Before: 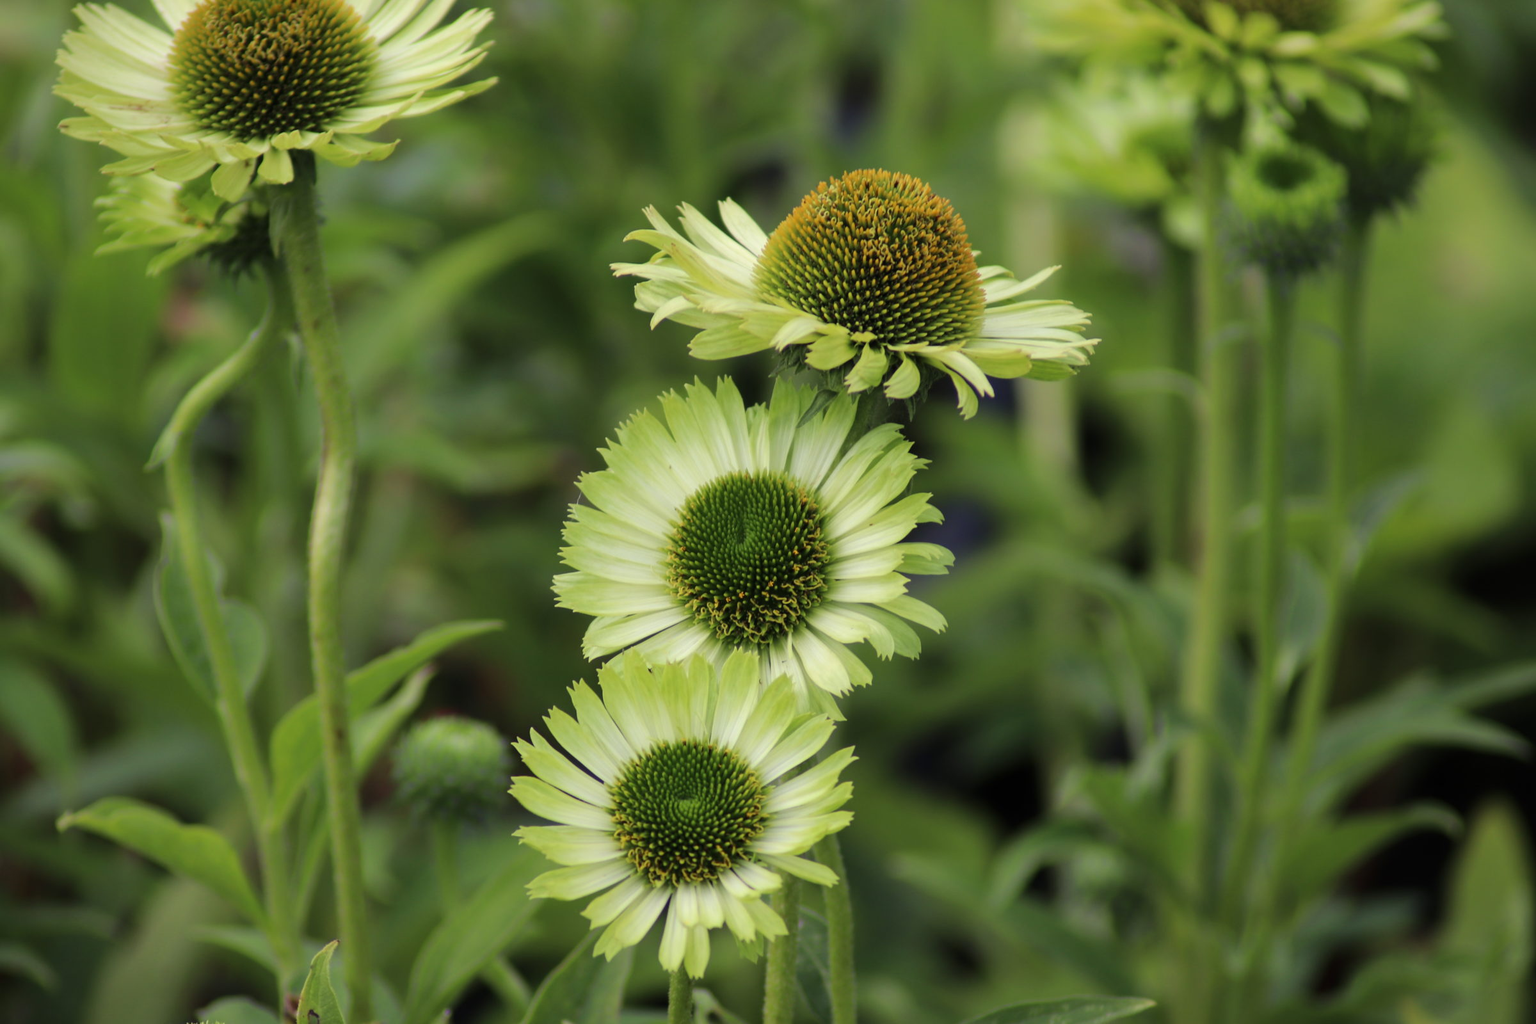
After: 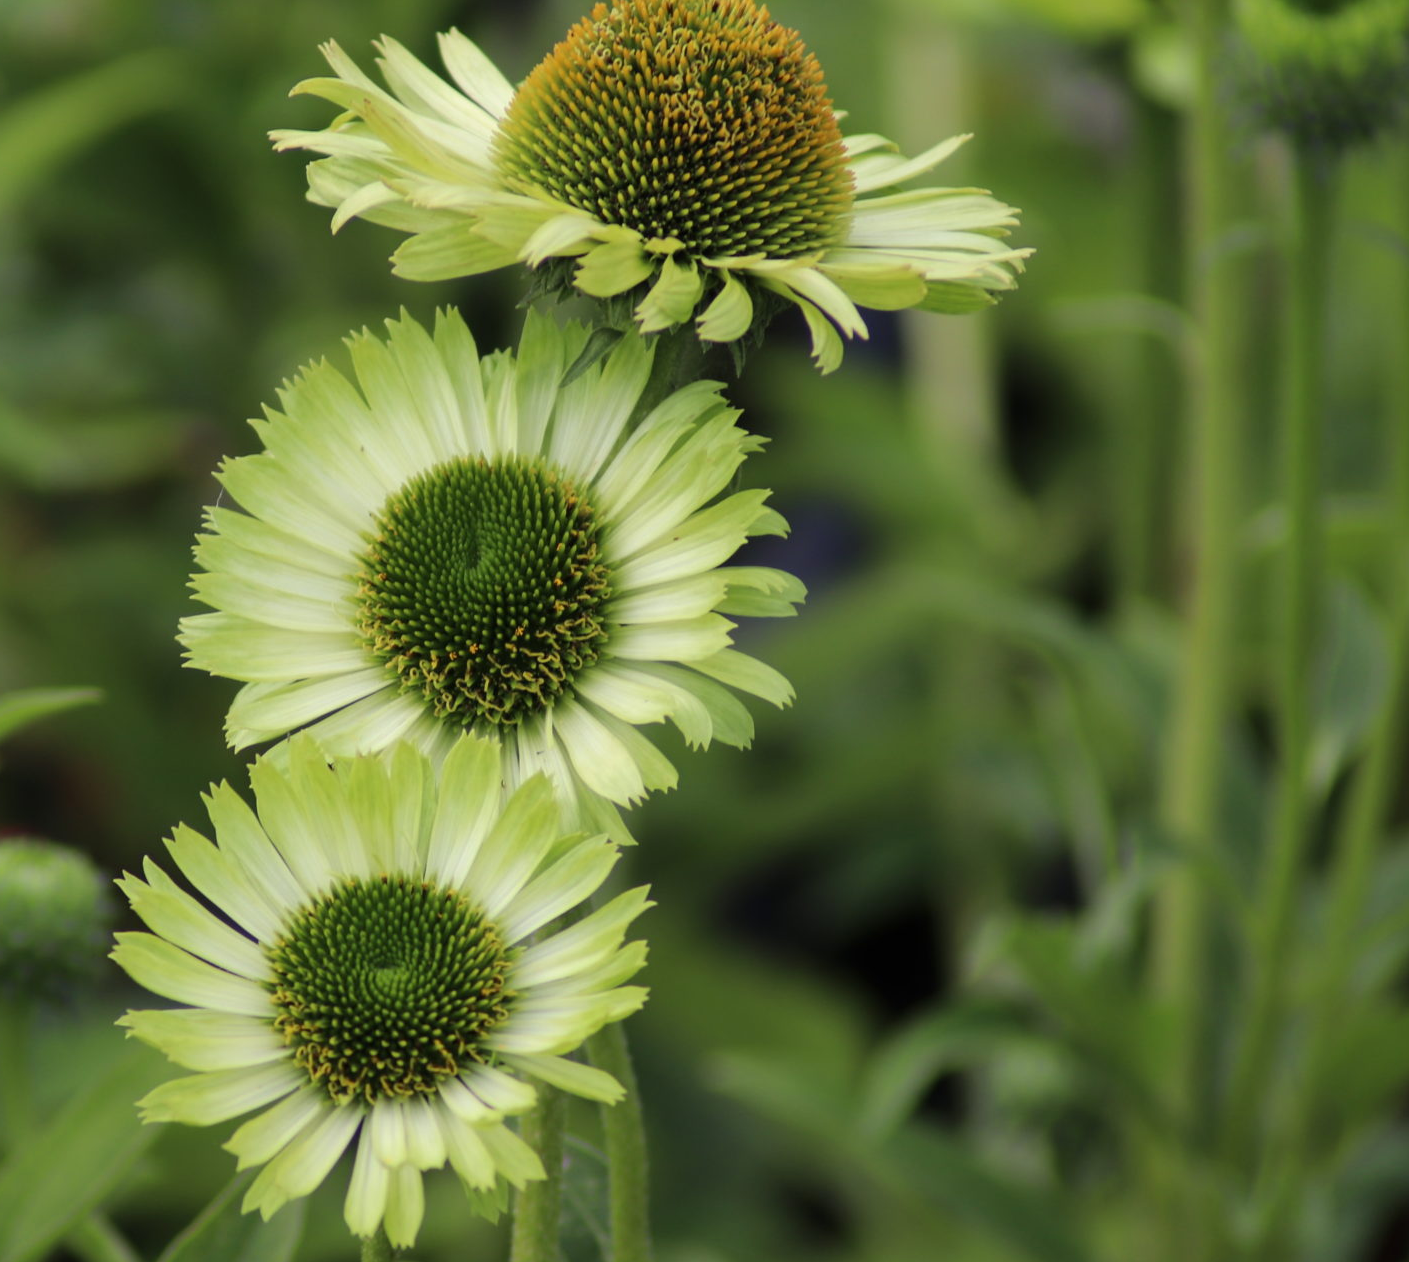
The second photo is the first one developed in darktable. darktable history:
crop and rotate: left 28.572%, top 17.609%, right 12.699%, bottom 3.467%
